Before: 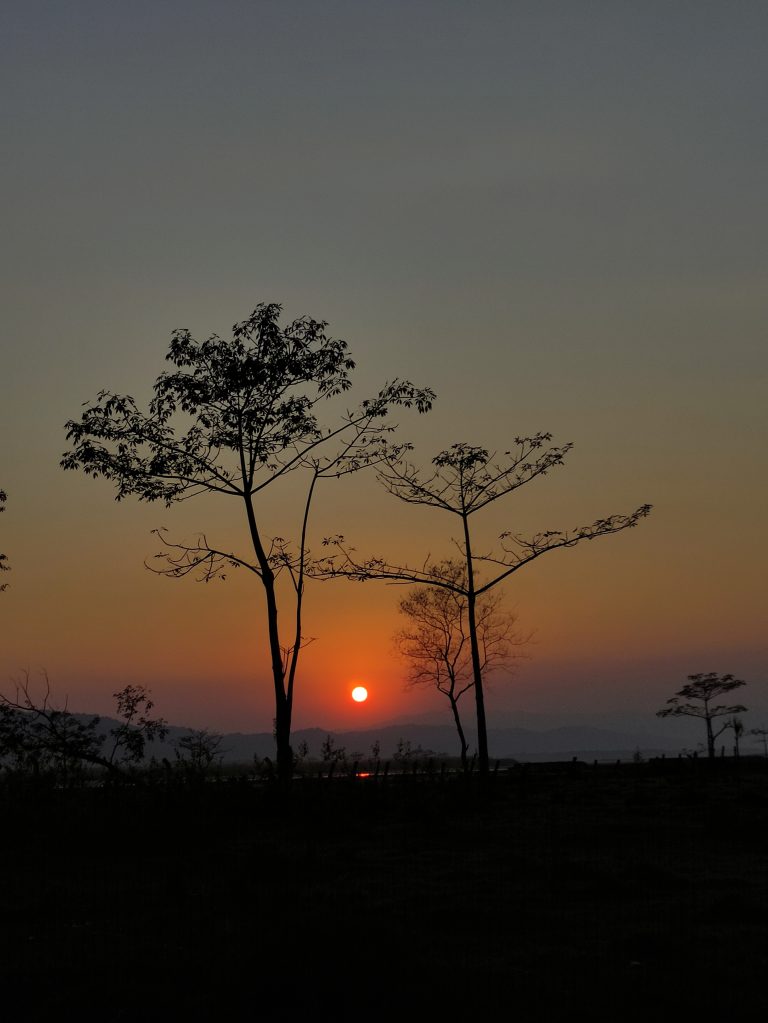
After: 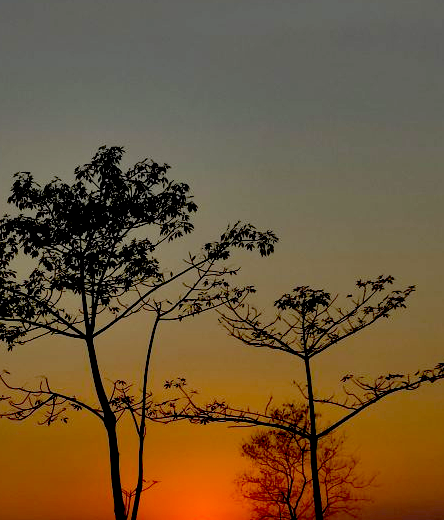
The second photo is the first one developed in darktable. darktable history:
exposure: black level correction 0.039, exposure 0.499 EV, compensate highlight preservation false
crop: left 20.659%, top 15.412%, right 21.435%, bottom 33.712%
